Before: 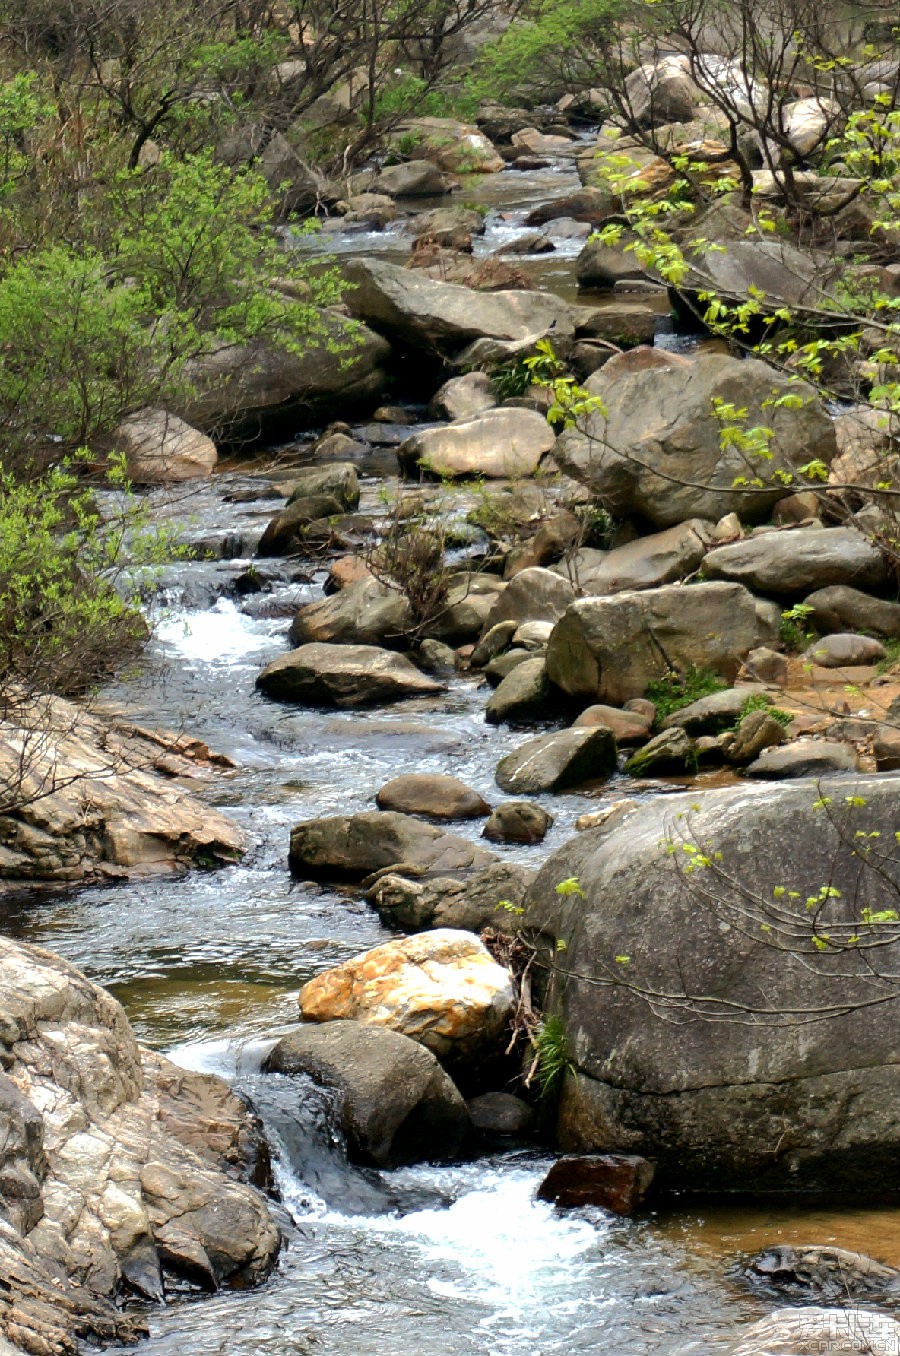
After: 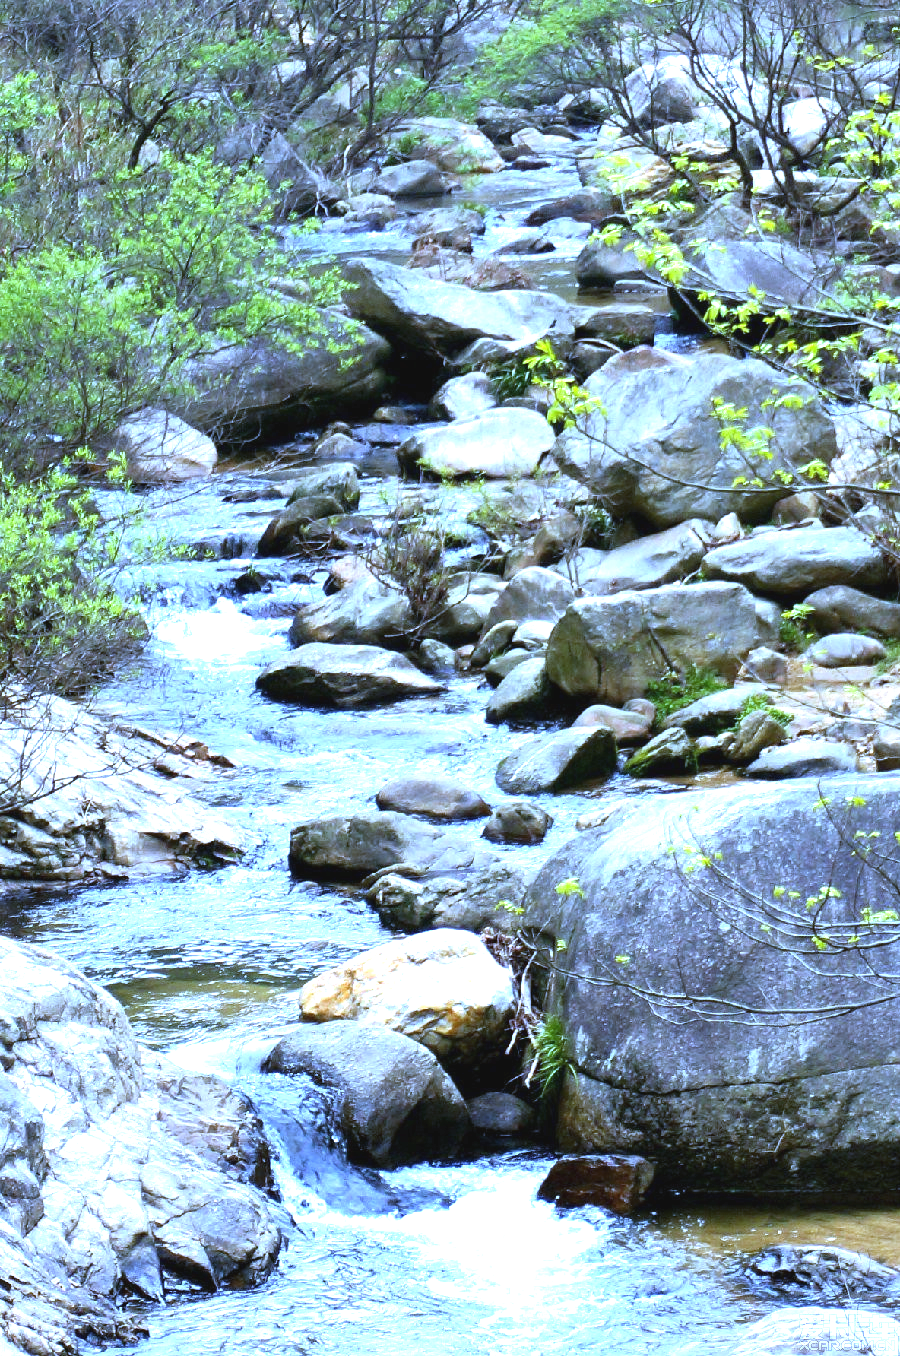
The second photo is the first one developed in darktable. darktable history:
exposure: black level correction -0.002, exposure 1.35 EV, compensate highlight preservation false
white balance: red 0.766, blue 1.537
